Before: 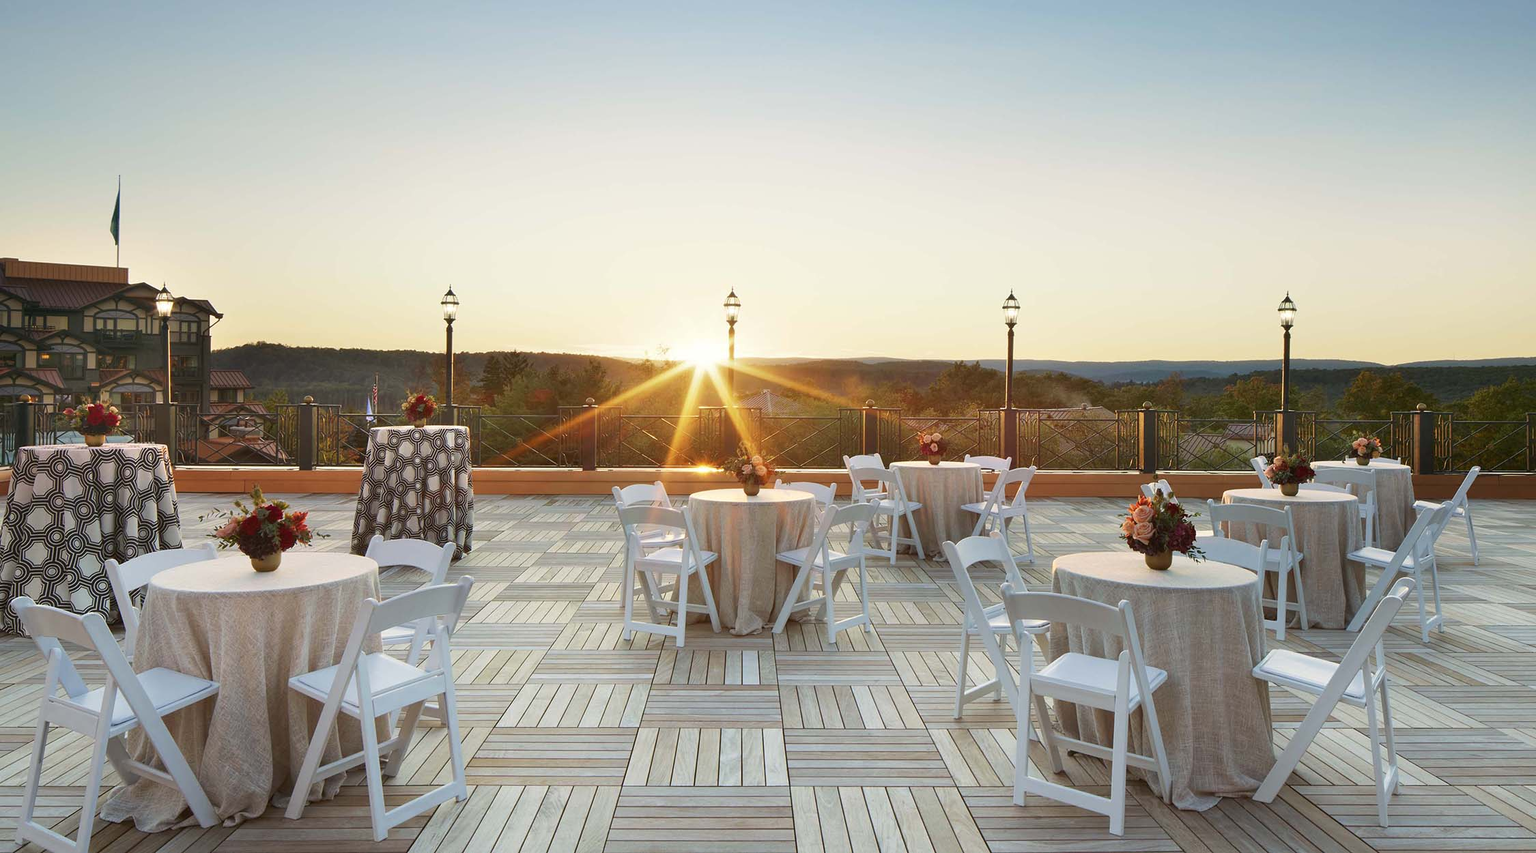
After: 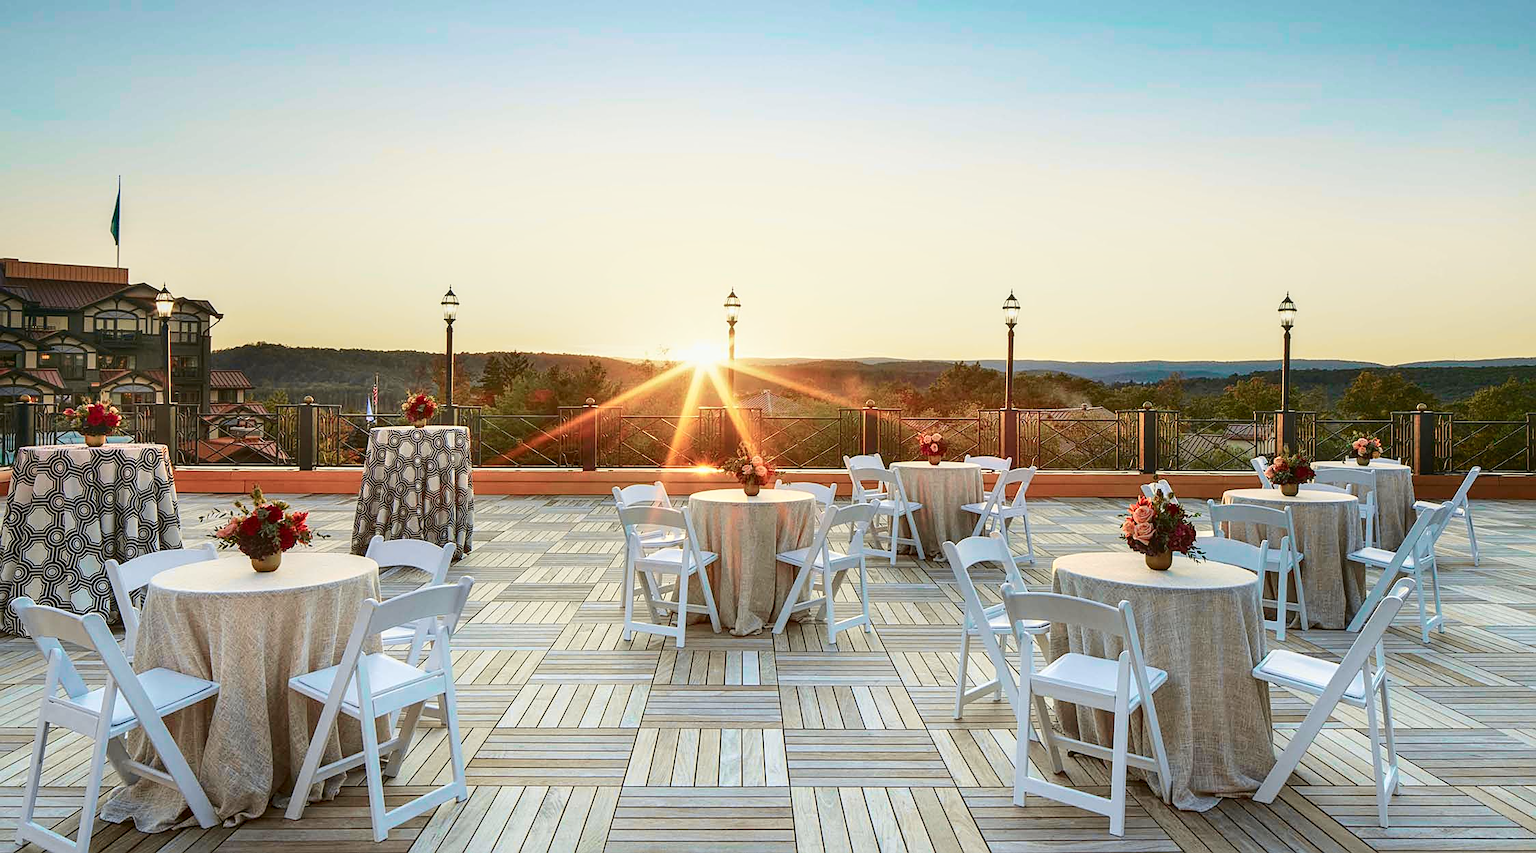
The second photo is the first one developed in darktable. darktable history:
tone curve: curves: ch0 [(0, 0.039) (0.104, 0.103) (0.273, 0.267) (0.448, 0.487) (0.704, 0.761) (0.886, 0.922) (0.994, 0.971)]; ch1 [(0, 0) (0.335, 0.298) (0.446, 0.413) (0.485, 0.487) (0.515, 0.503) (0.566, 0.563) (0.641, 0.655) (1, 1)]; ch2 [(0, 0) (0.314, 0.301) (0.421, 0.411) (0.502, 0.494) (0.528, 0.54) (0.557, 0.559) (0.612, 0.62) (0.722, 0.686) (1, 1)], color space Lab, independent channels, preserve colors none
sharpen: on, module defaults
local contrast: highlights 25%, detail 130%
